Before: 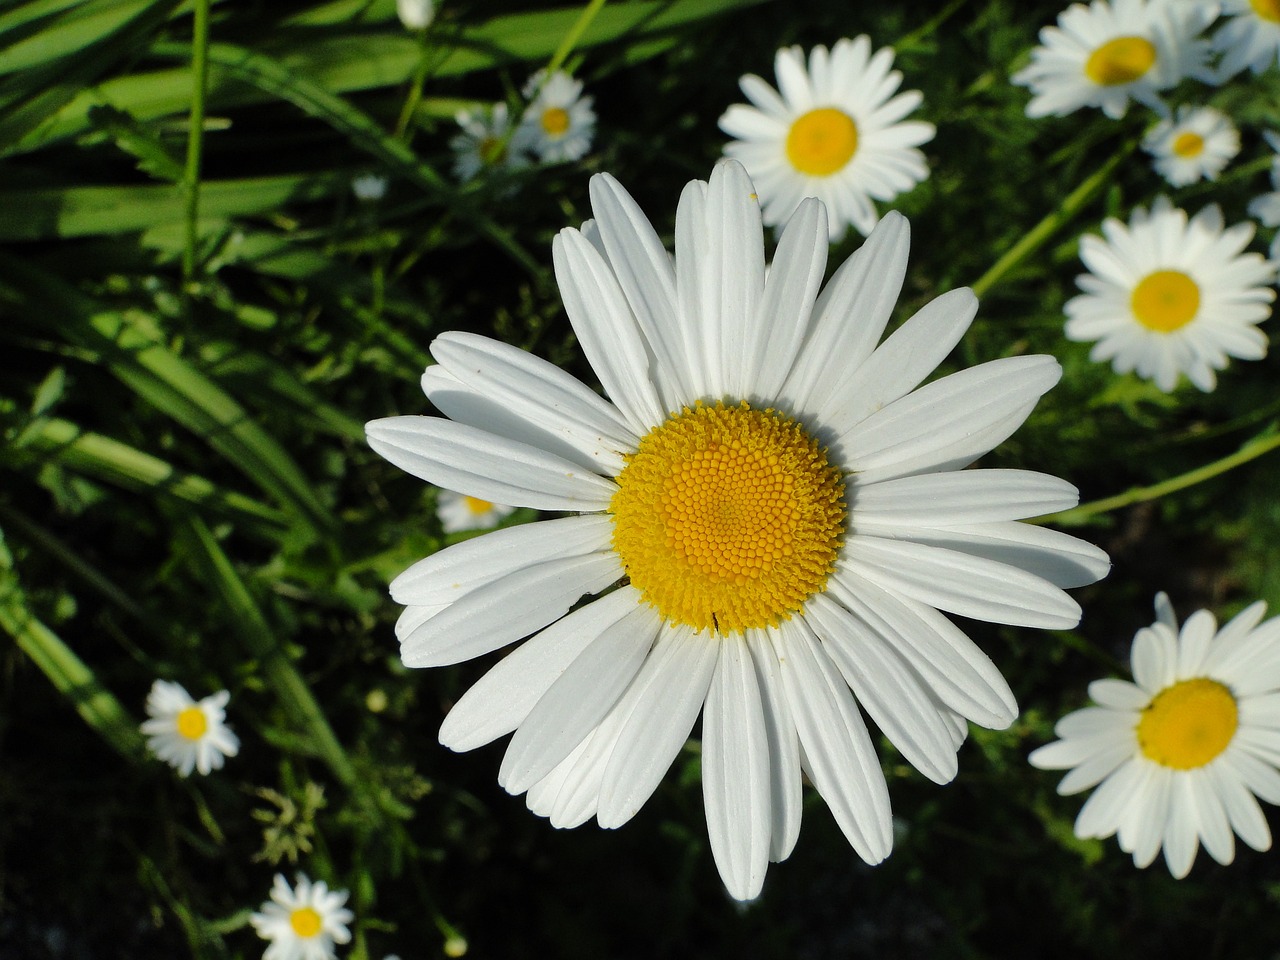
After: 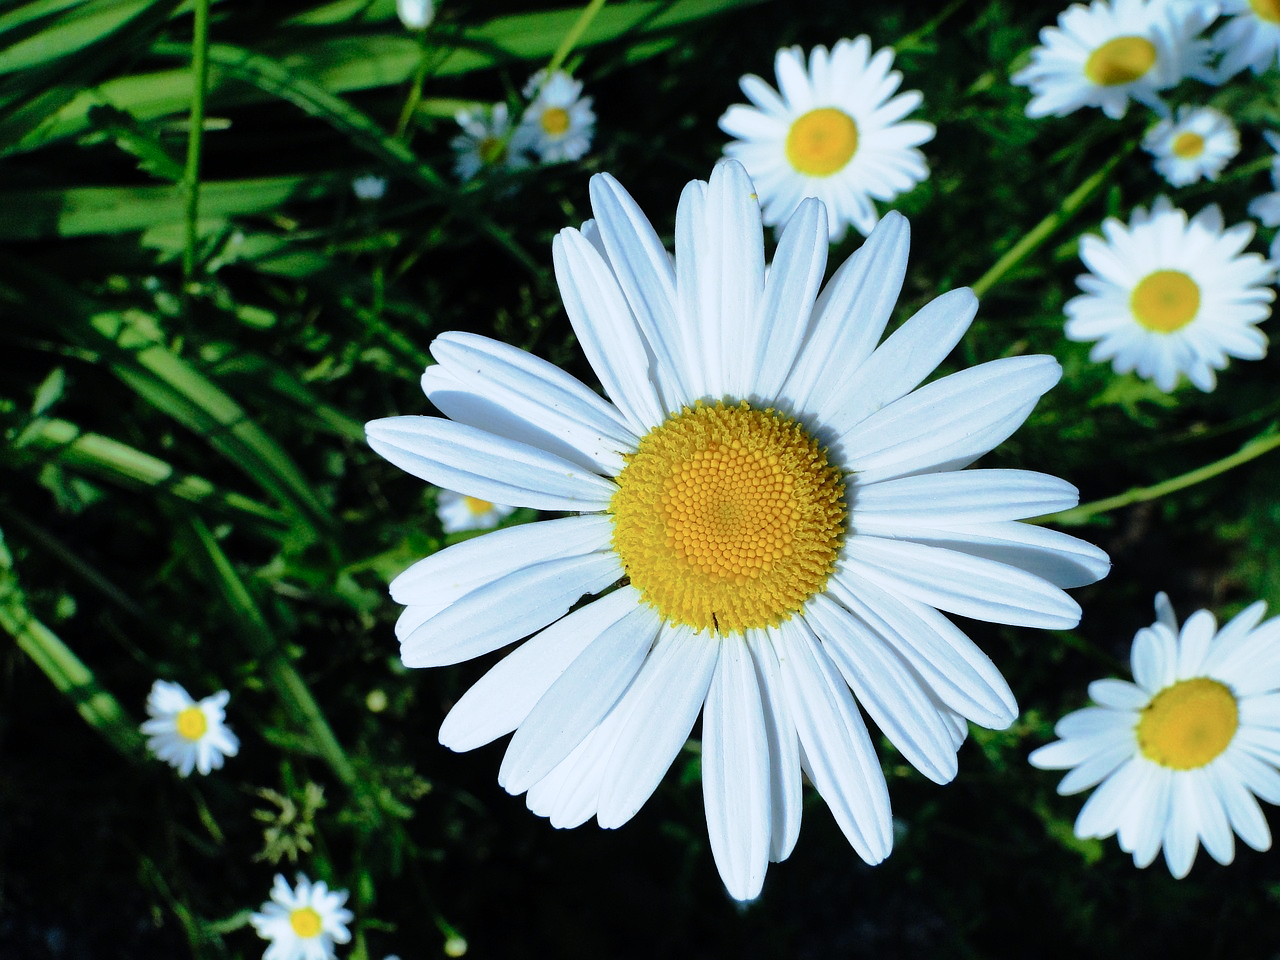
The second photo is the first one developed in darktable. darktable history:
color calibration: illuminant custom, x 0.391, y 0.392, temperature 3871.03 K
exposure: compensate highlight preservation false
tone curve: curves: ch0 [(0, 0) (0.105, 0.068) (0.195, 0.162) (0.283, 0.283) (0.384, 0.404) (0.485, 0.531) (0.638, 0.681) (0.795, 0.879) (1, 0.977)]; ch1 [(0, 0) (0.161, 0.092) (0.35, 0.33) (0.379, 0.401) (0.456, 0.469) (0.504, 0.501) (0.512, 0.523) (0.58, 0.597) (0.635, 0.646) (1, 1)]; ch2 [(0, 0) (0.371, 0.362) (0.437, 0.437) (0.5, 0.5) (0.53, 0.523) (0.56, 0.58) (0.622, 0.606) (1, 1)], preserve colors none
